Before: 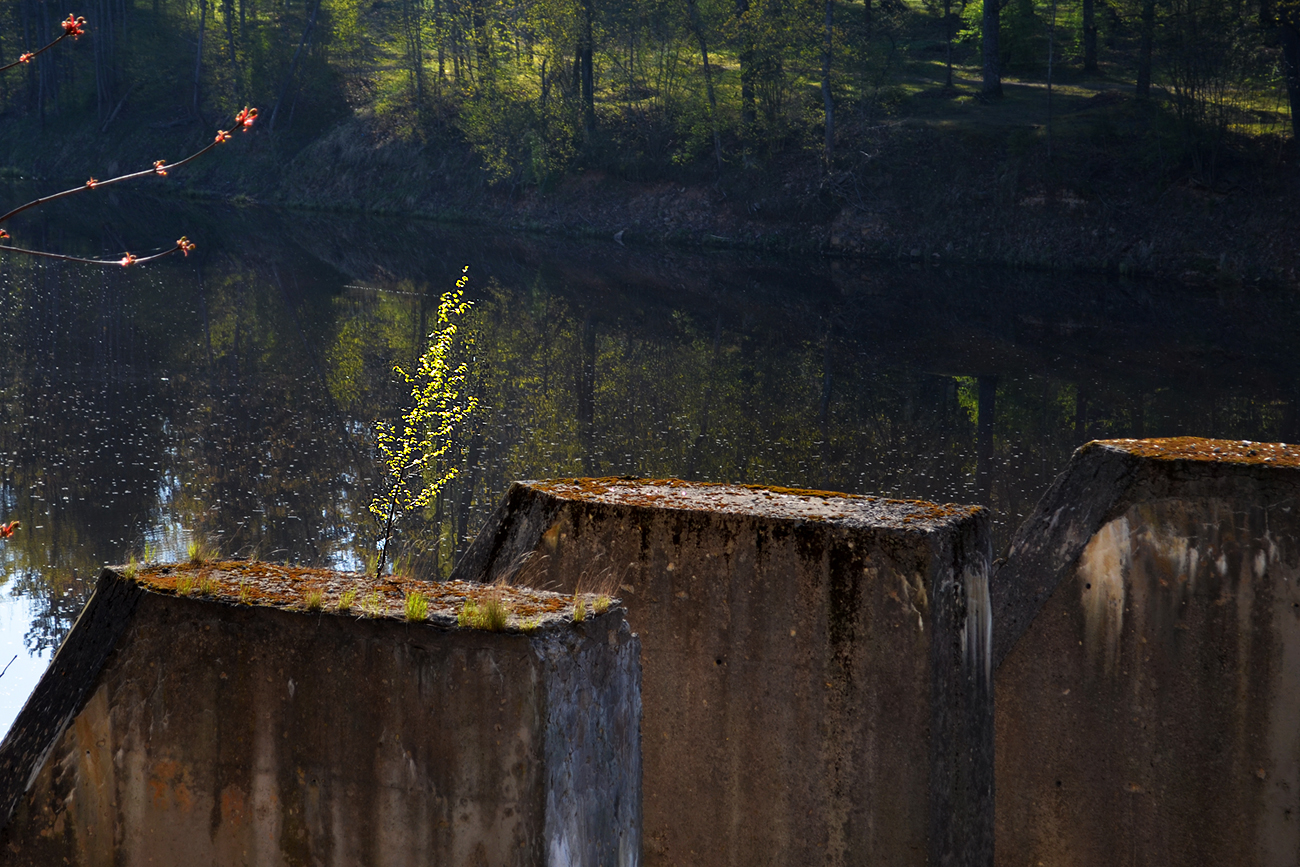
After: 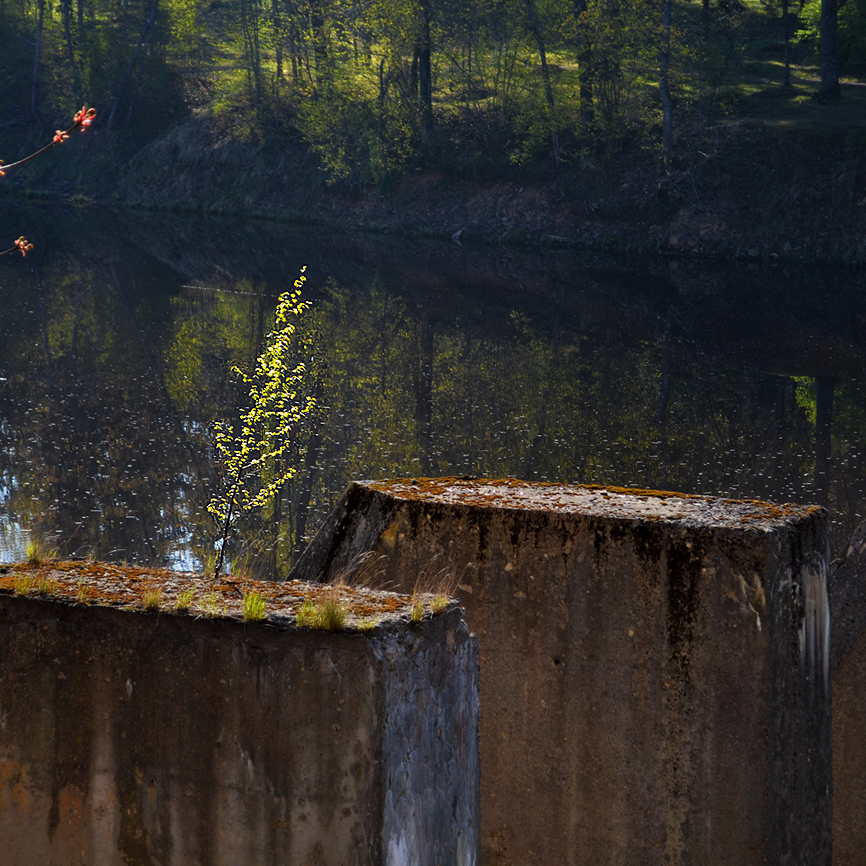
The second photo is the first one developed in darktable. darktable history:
color balance rgb: perceptual saturation grading › global saturation 0.058%, perceptual brilliance grading › global brilliance -0.704%, perceptual brilliance grading › highlights -1.715%, perceptual brilliance grading › mid-tones -0.565%, perceptual brilliance grading › shadows -1.536%, global vibrance 9.967%
crop and rotate: left 12.514%, right 20.809%
